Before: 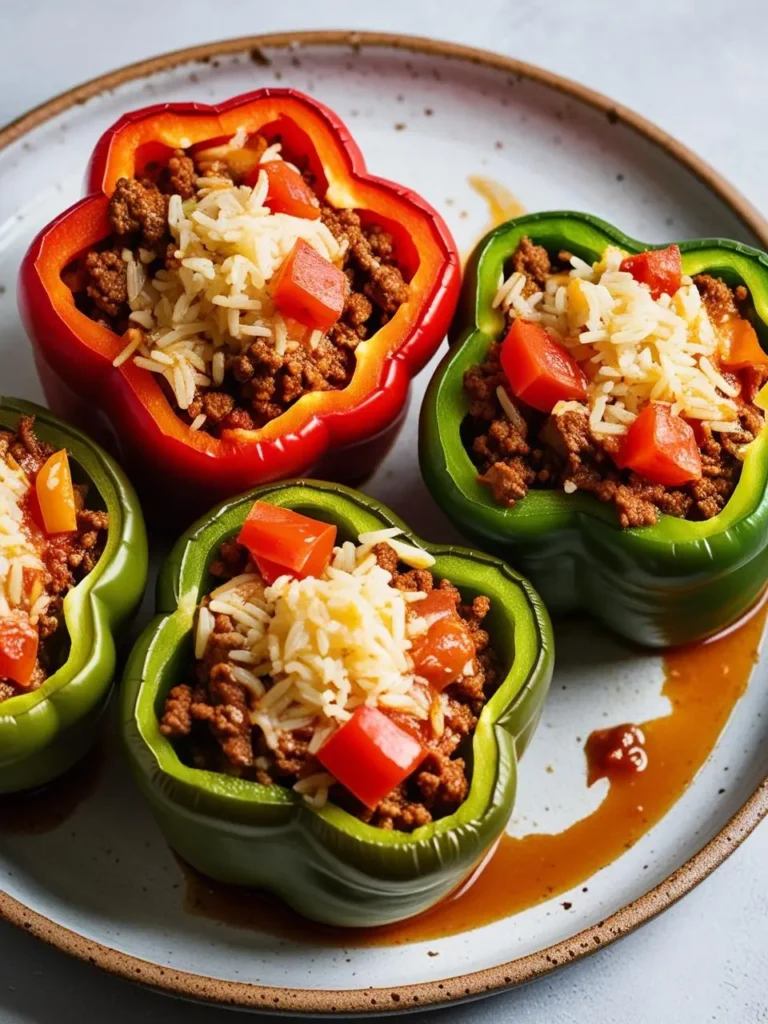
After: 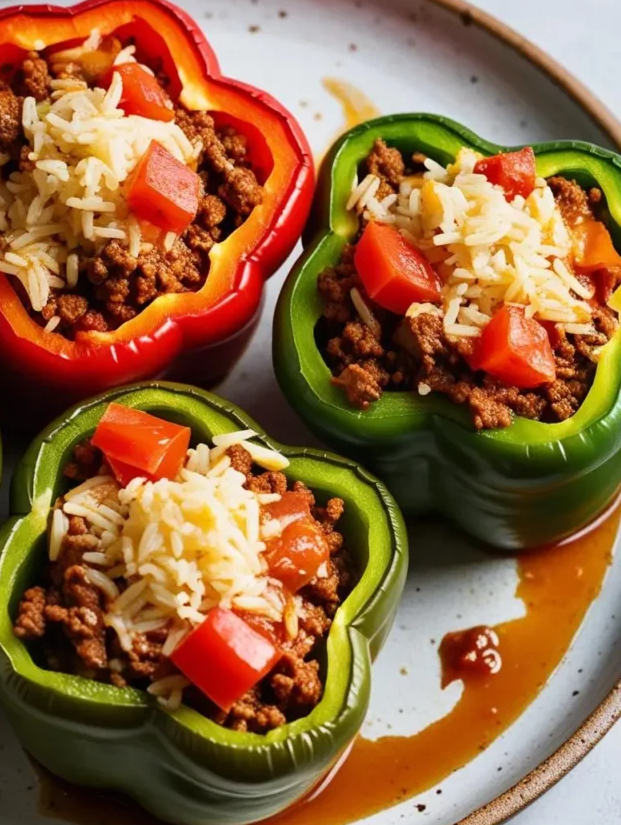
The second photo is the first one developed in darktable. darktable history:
crop: left 19.088%, top 9.649%, right 0.001%, bottom 9.738%
